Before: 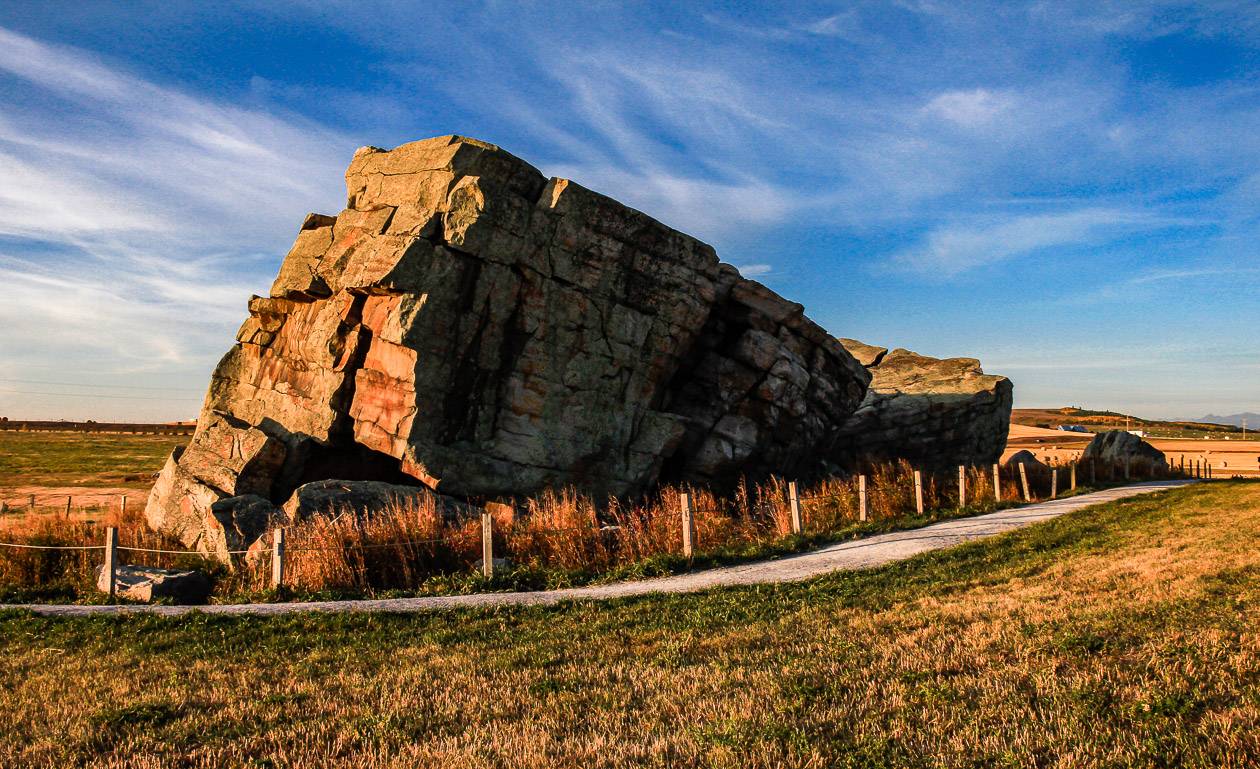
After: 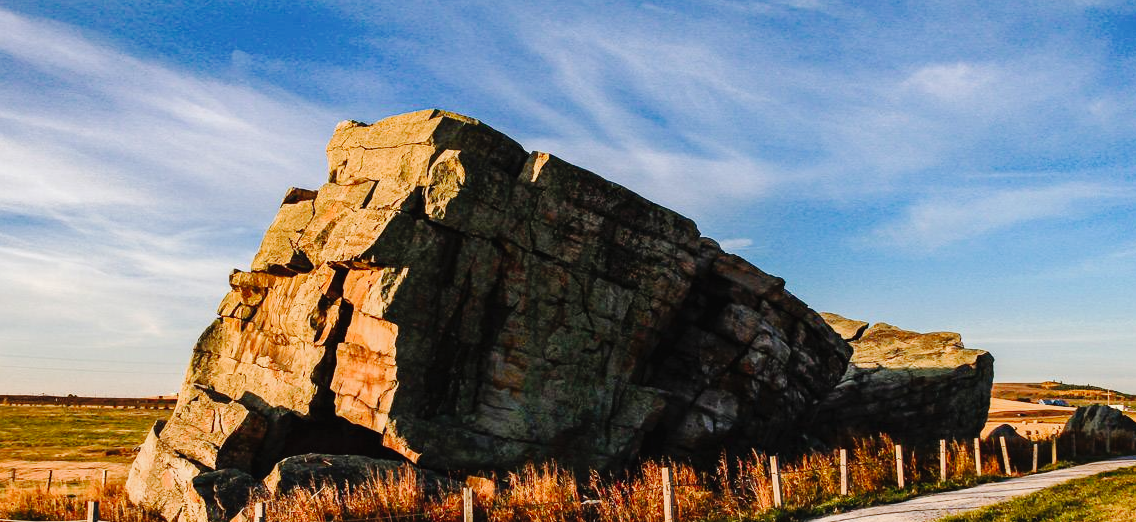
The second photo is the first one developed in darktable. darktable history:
contrast equalizer: octaves 7, y [[0.6 ×6], [0.55 ×6], [0 ×6], [0 ×6], [0 ×6]], mix -0.1
tone curve: curves: ch0 [(0, 0) (0.003, 0.015) (0.011, 0.021) (0.025, 0.032) (0.044, 0.046) (0.069, 0.062) (0.1, 0.08) (0.136, 0.117) (0.177, 0.165) (0.224, 0.221) (0.277, 0.298) (0.335, 0.385) (0.399, 0.469) (0.468, 0.558) (0.543, 0.637) (0.623, 0.708) (0.709, 0.771) (0.801, 0.84) (0.898, 0.907) (1, 1)], preserve colors none
crop: left 1.509%, top 3.452%, right 7.696%, bottom 28.452%
